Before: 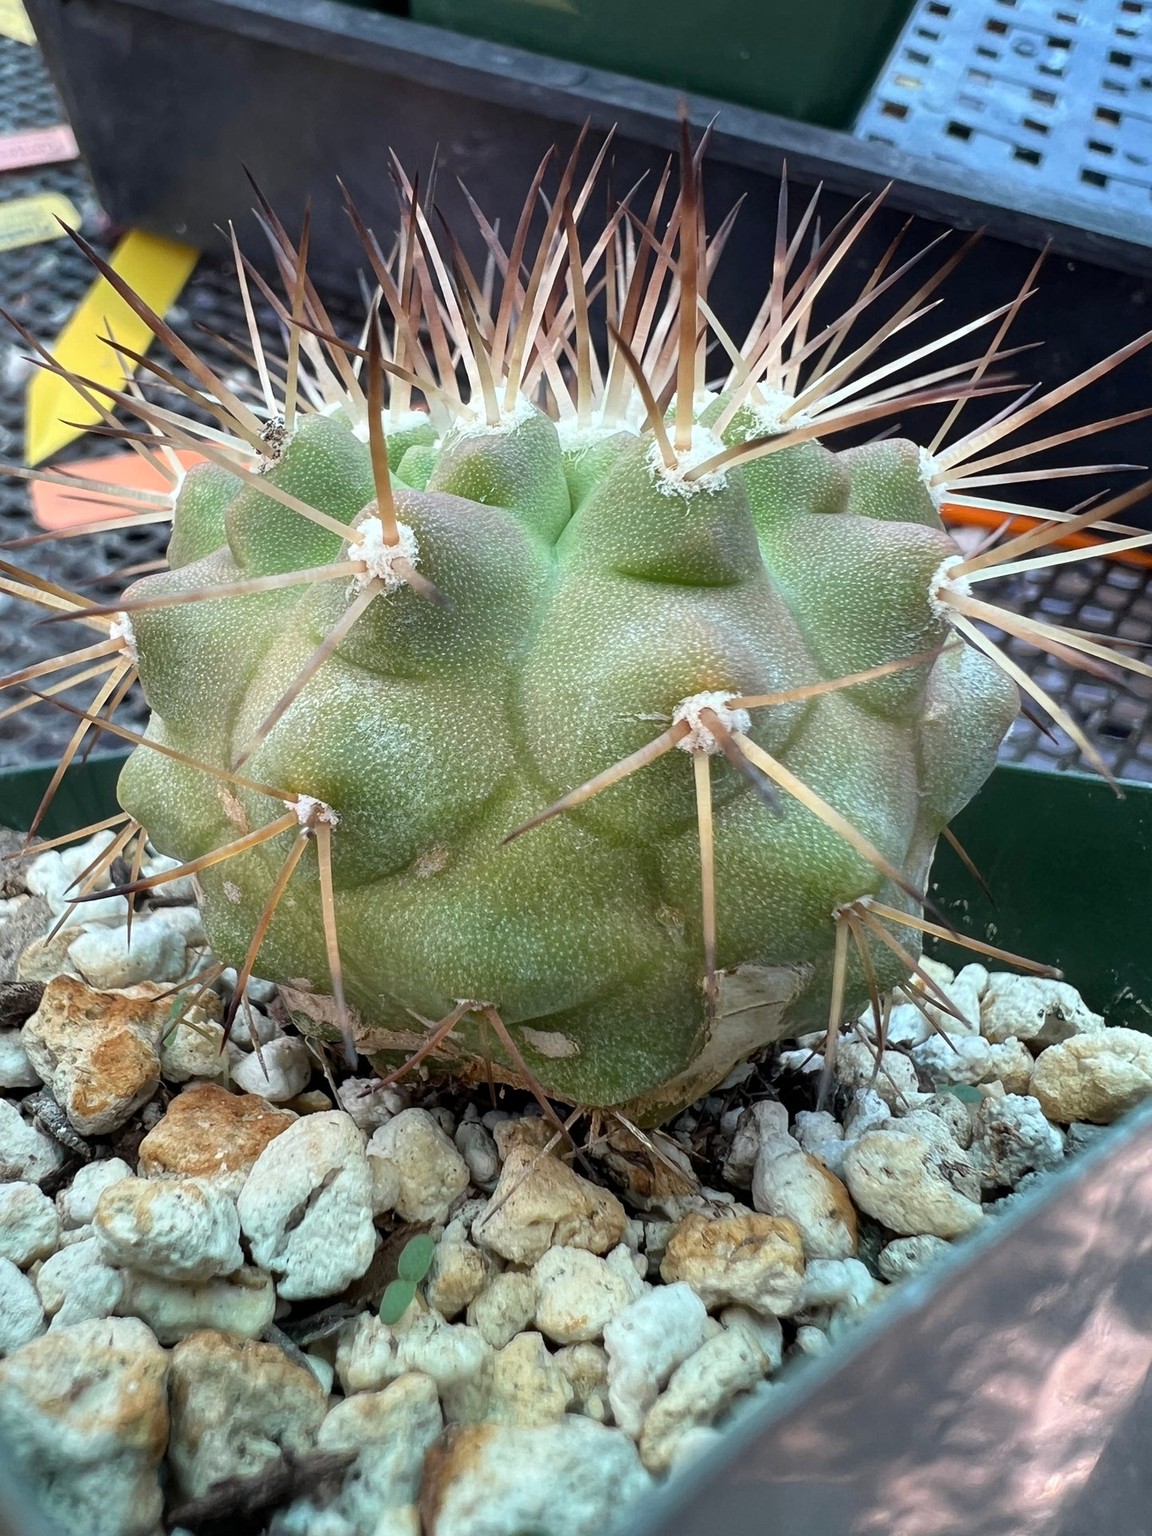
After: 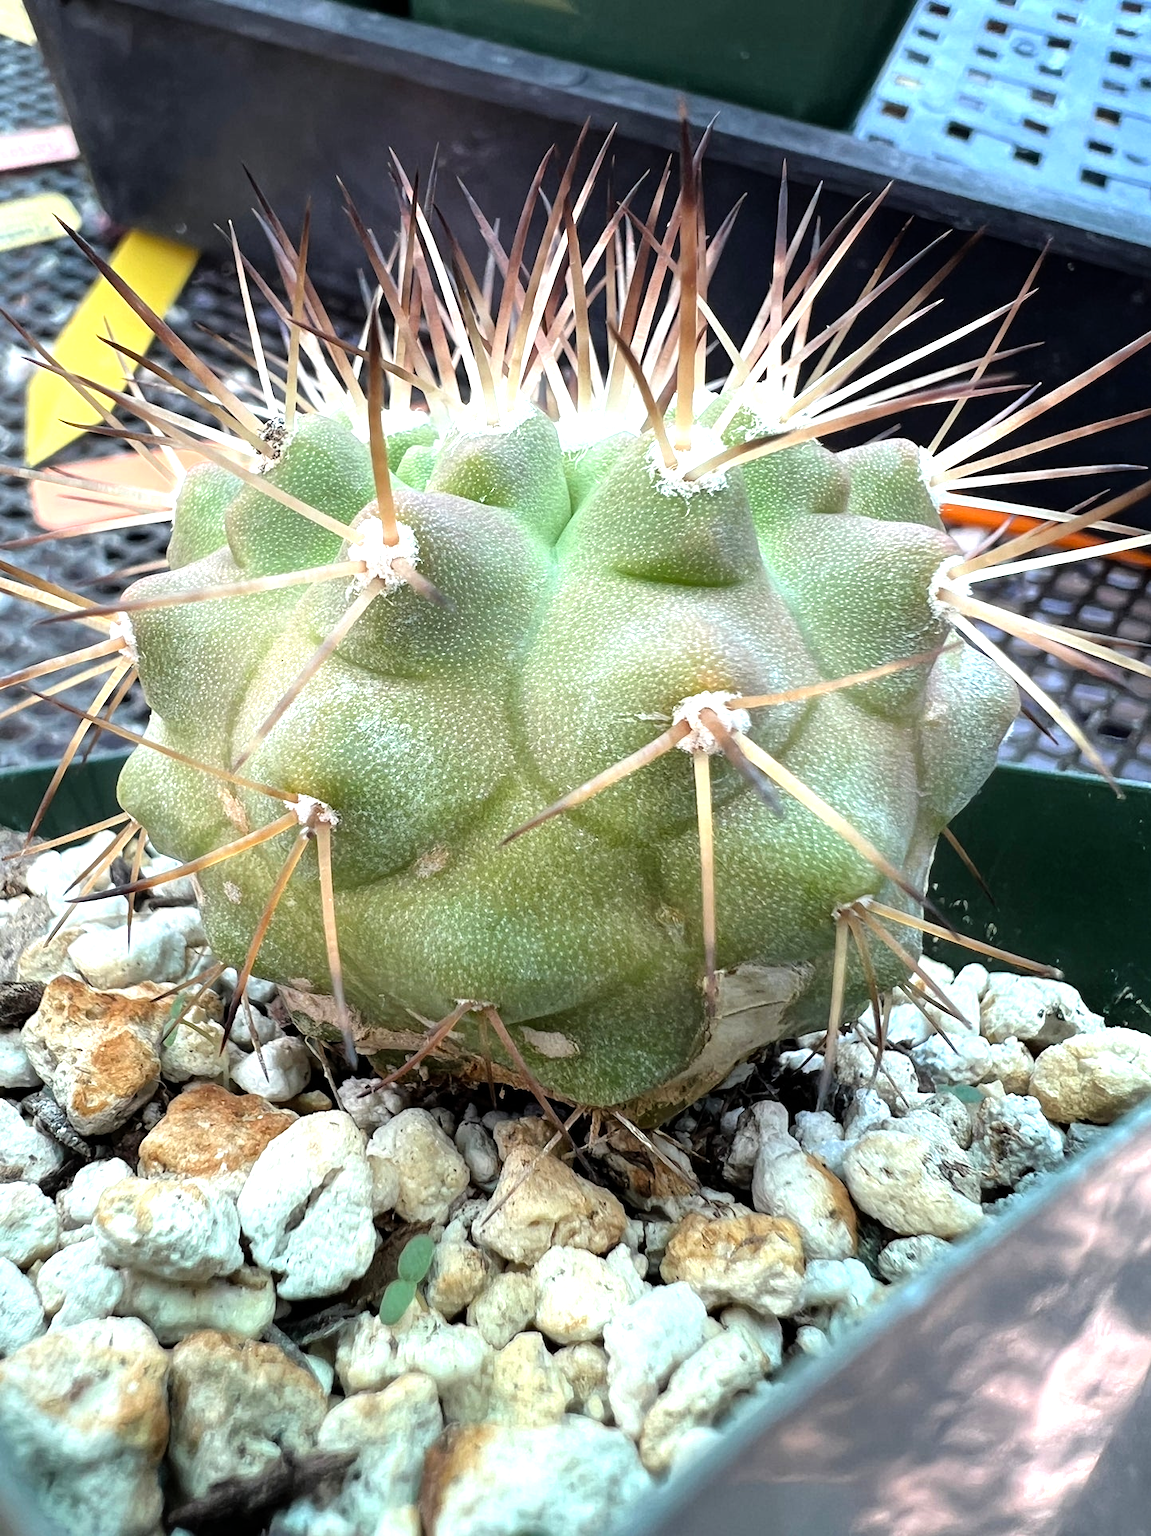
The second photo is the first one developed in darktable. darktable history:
tone equalizer: -8 EV -0.744 EV, -7 EV -0.724 EV, -6 EV -0.605 EV, -5 EV -0.384 EV, -3 EV 0.392 EV, -2 EV 0.6 EV, -1 EV 0.684 EV, +0 EV 0.725 EV
